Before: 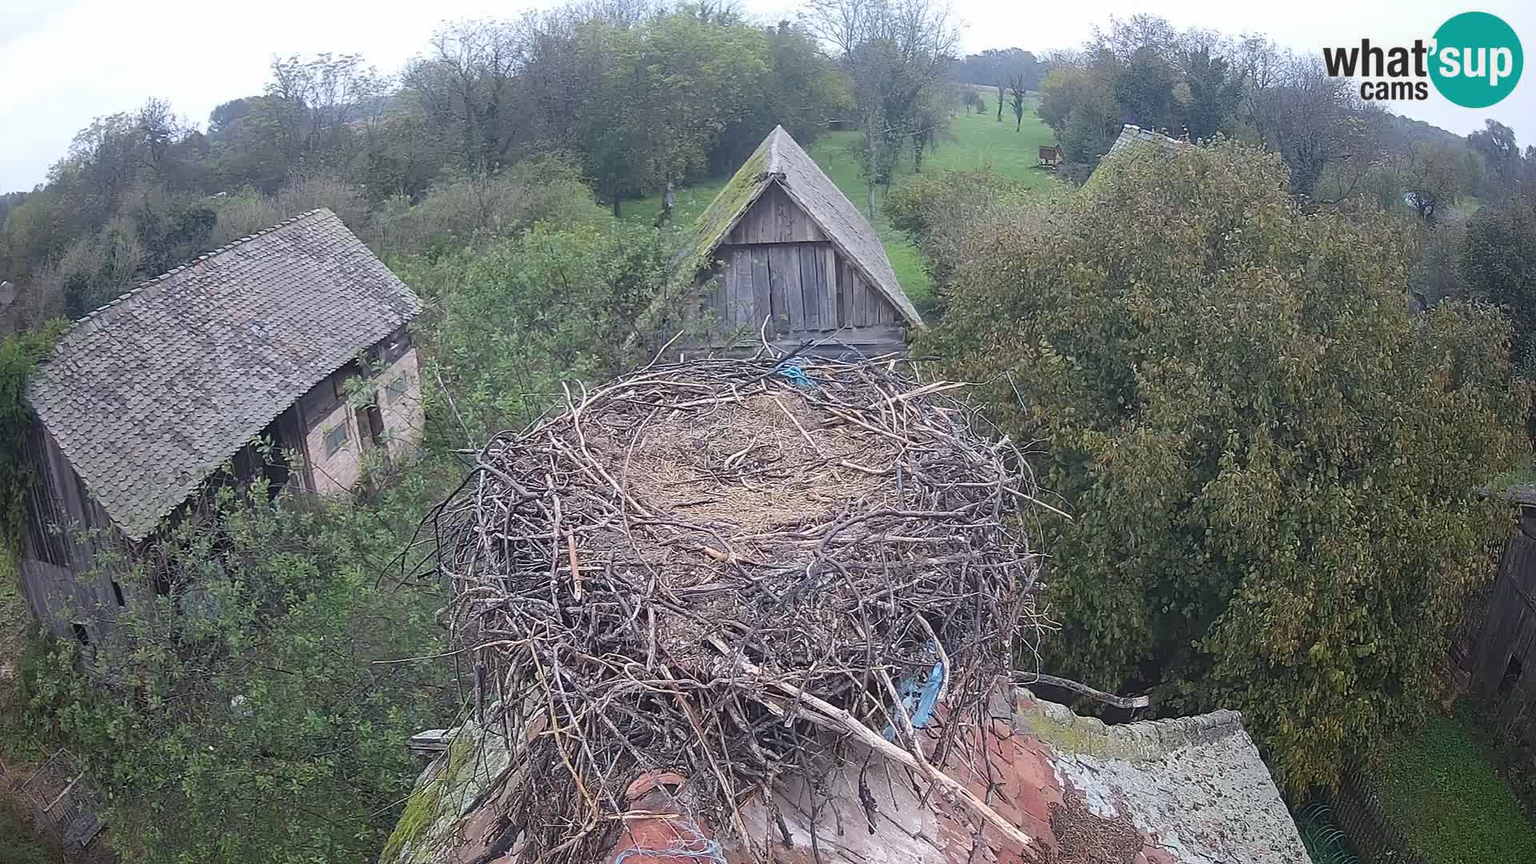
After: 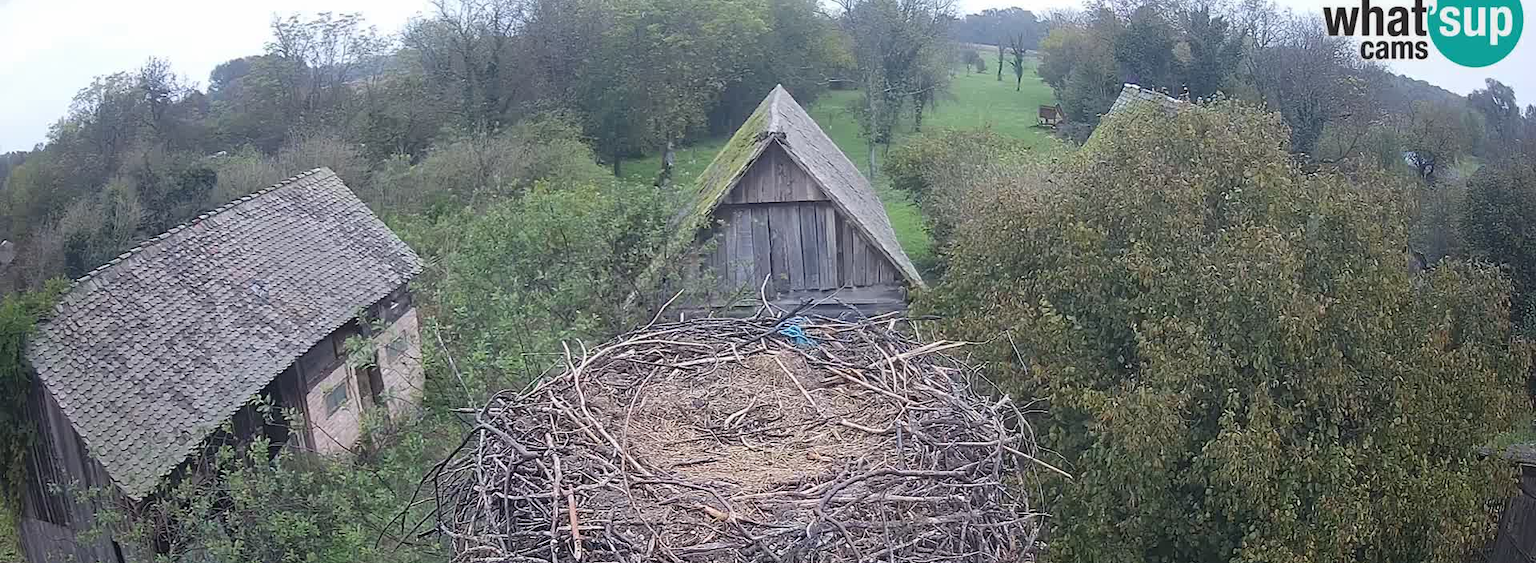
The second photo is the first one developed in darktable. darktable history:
crop and rotate: top 4.793%, bottom 29.97%
